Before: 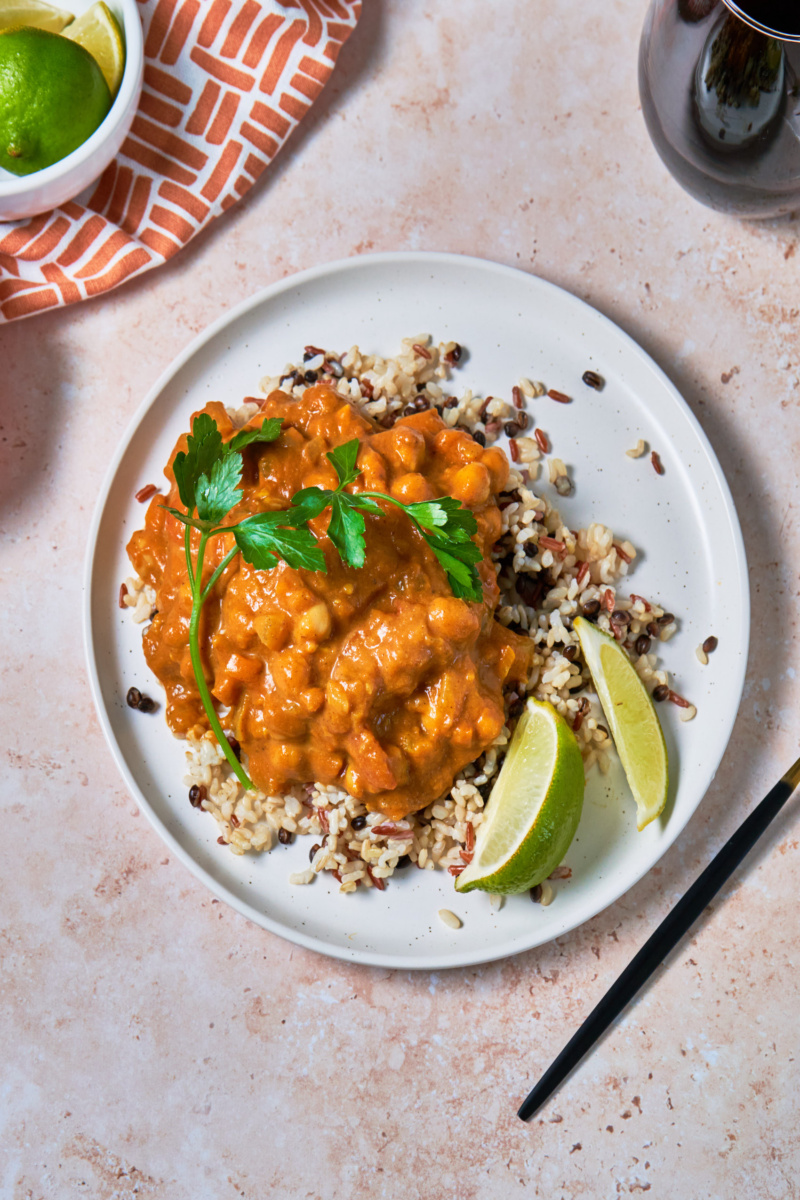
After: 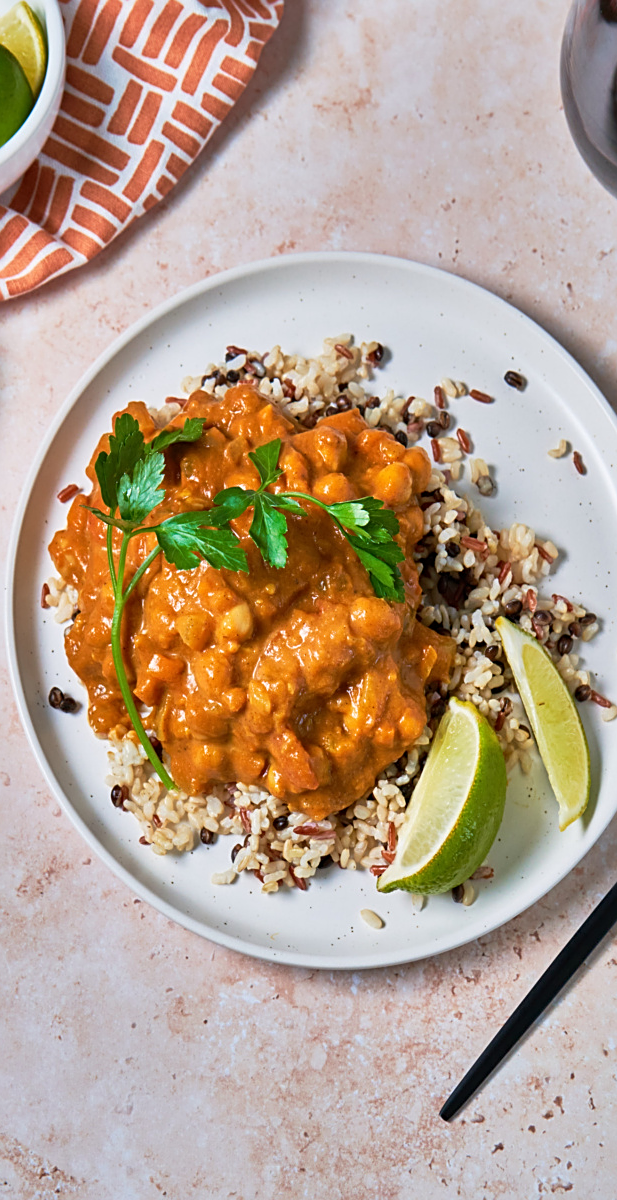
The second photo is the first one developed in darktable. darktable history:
crop: left 9.875%, right 12.876%
sharpen: on, module defaults
